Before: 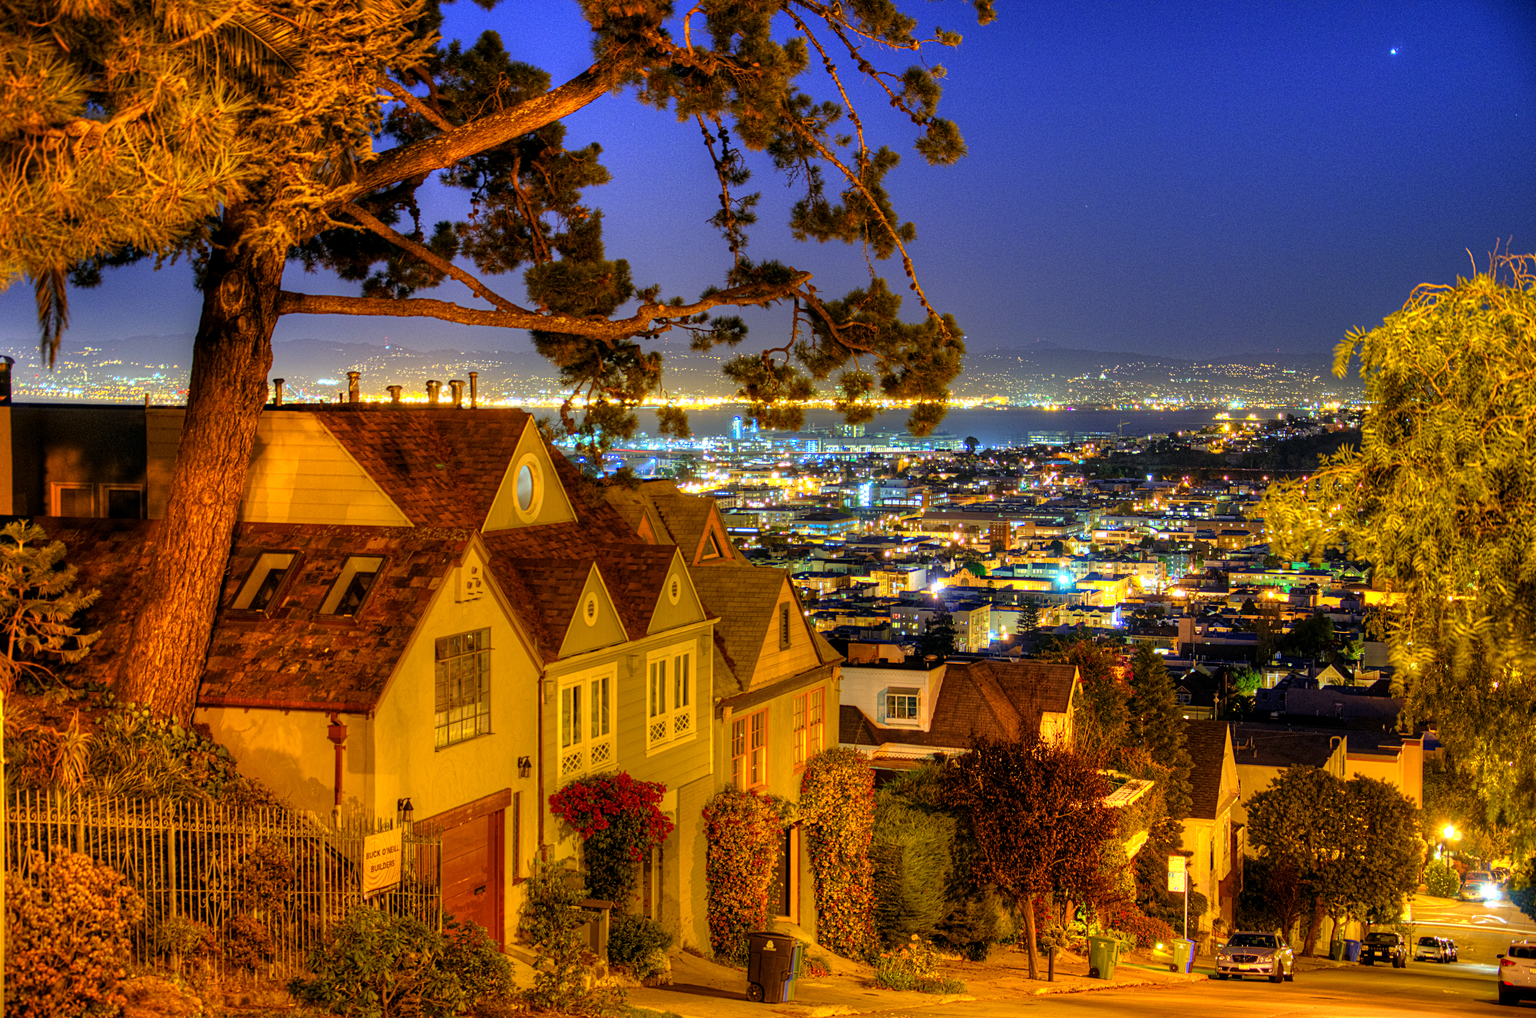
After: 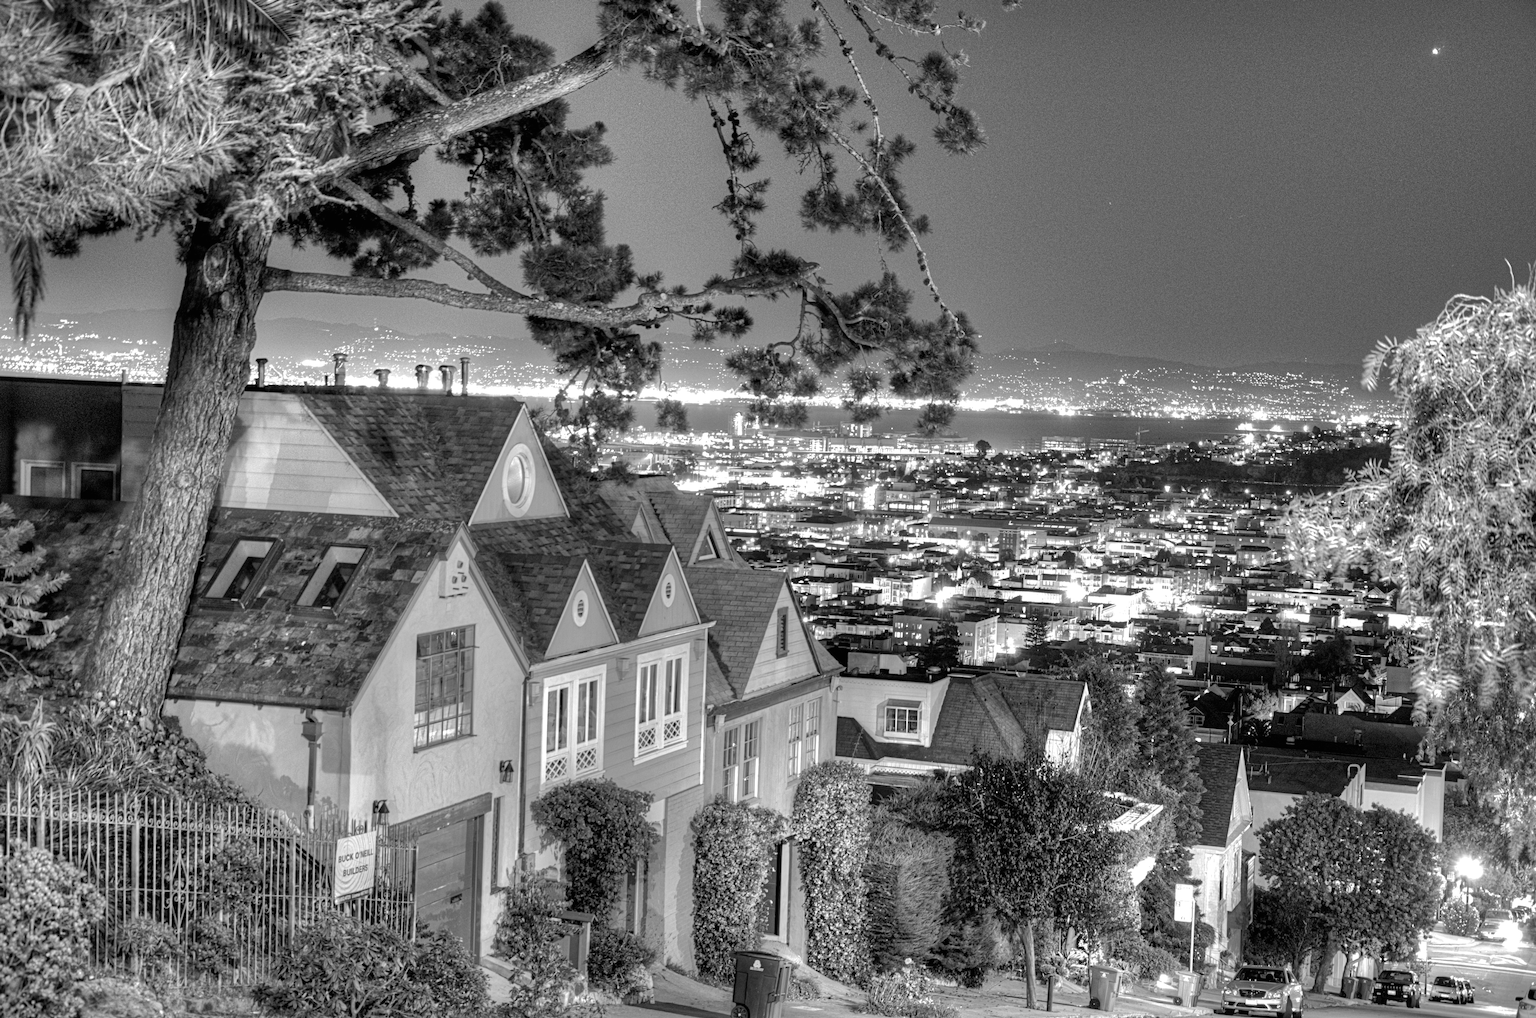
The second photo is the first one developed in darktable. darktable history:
crop and rotate: angle -1.69°
tone equalizer: on, module defaults
exposure: black level correction 0, exposure 0.7 EV, compensate exposure bias true, compensate highlight preservation false
shadows and highlights: shadows 40, highlights -60
color contrast: green-magenta contrast 0, blue-yellow contrast 0
